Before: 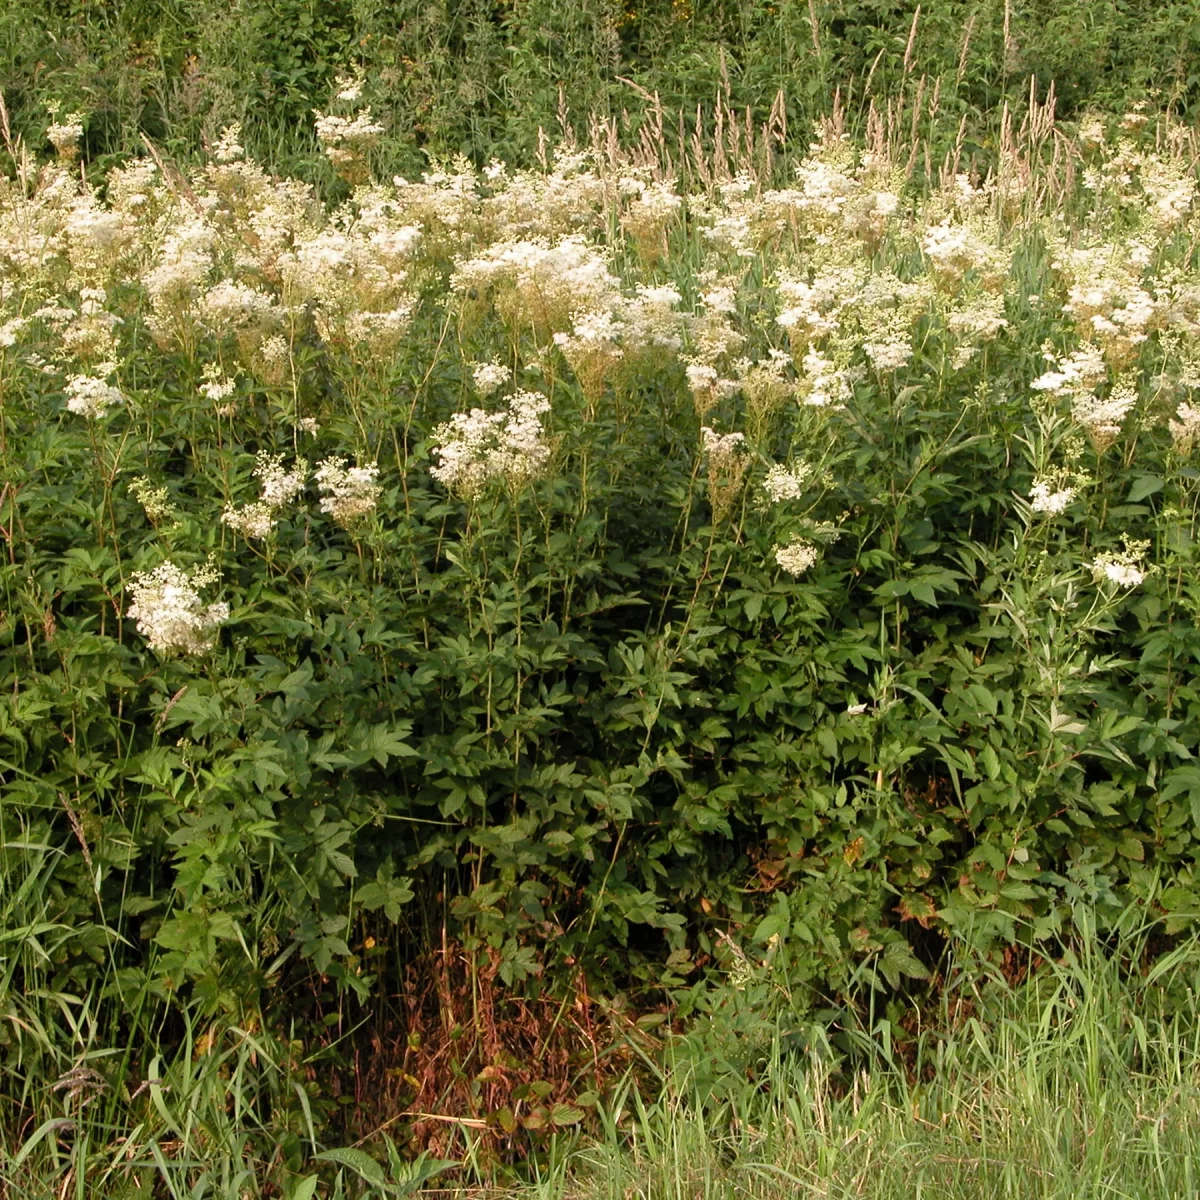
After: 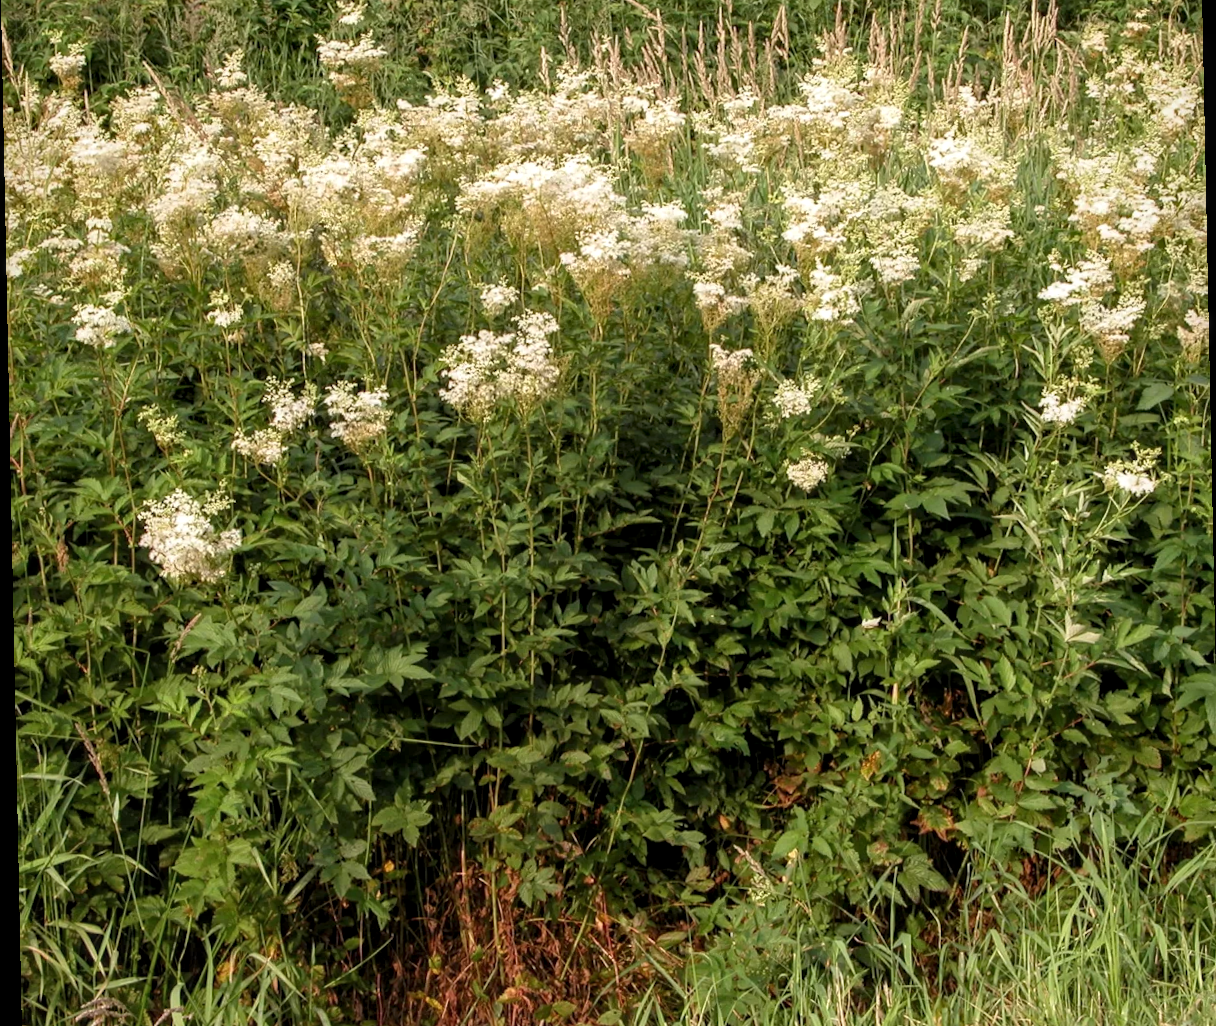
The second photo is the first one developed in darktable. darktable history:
rotate and perspective: rotation -1.17°, automatic cropping off
crop: top 7.625%, bottom 8.027%
local contrast: on, module defaults
